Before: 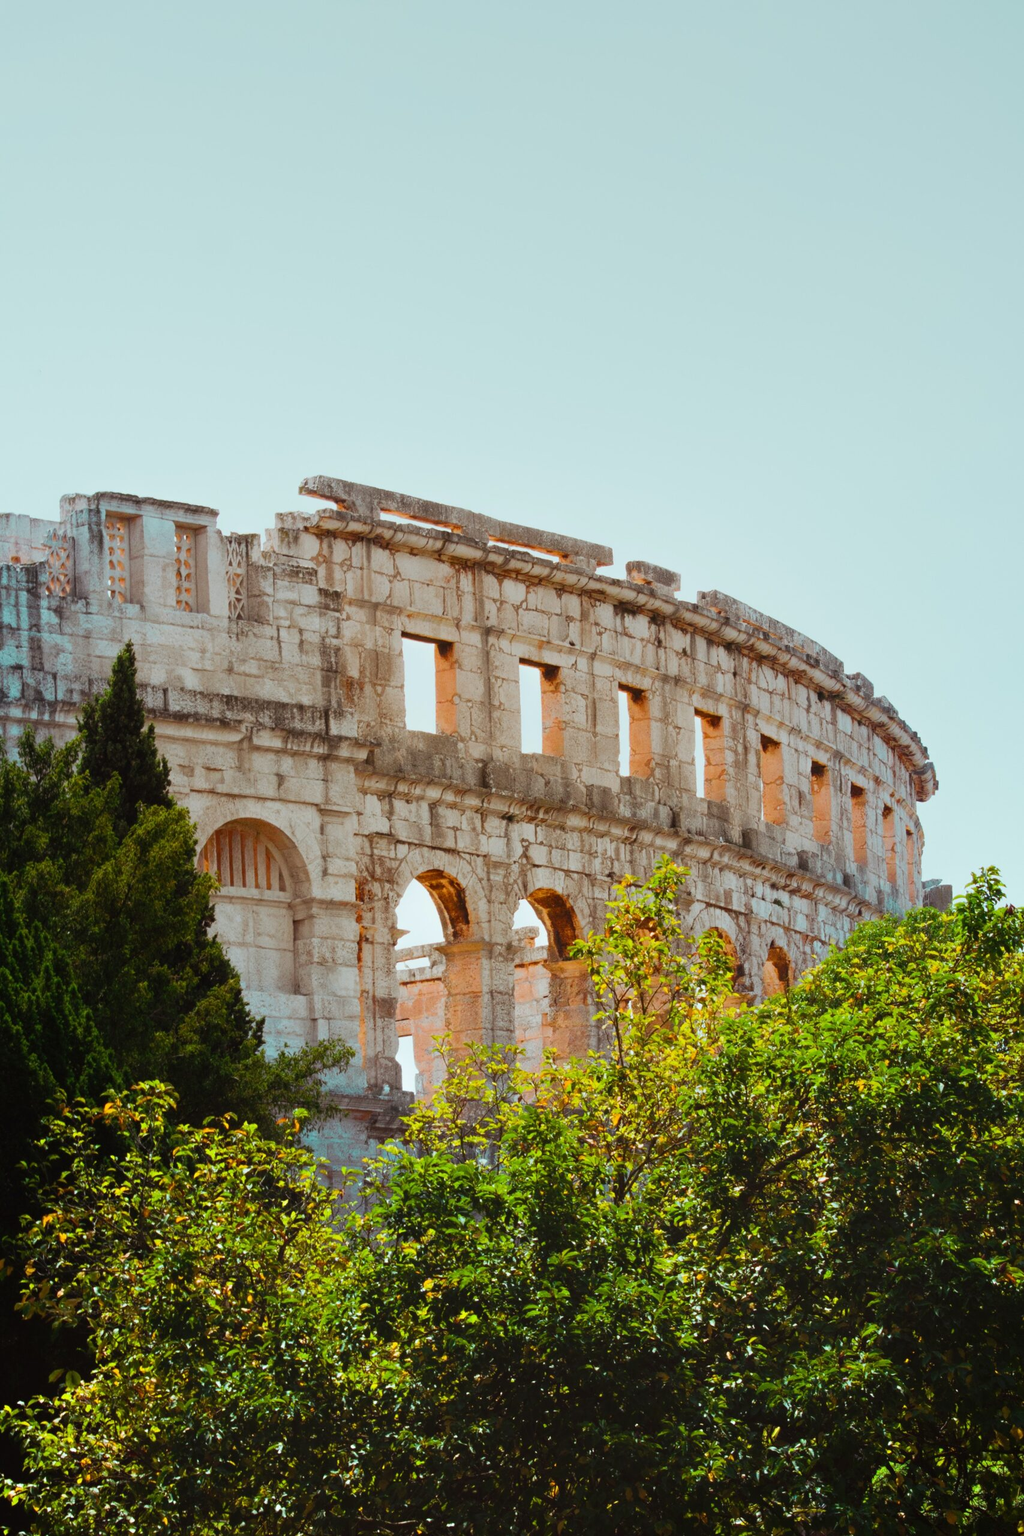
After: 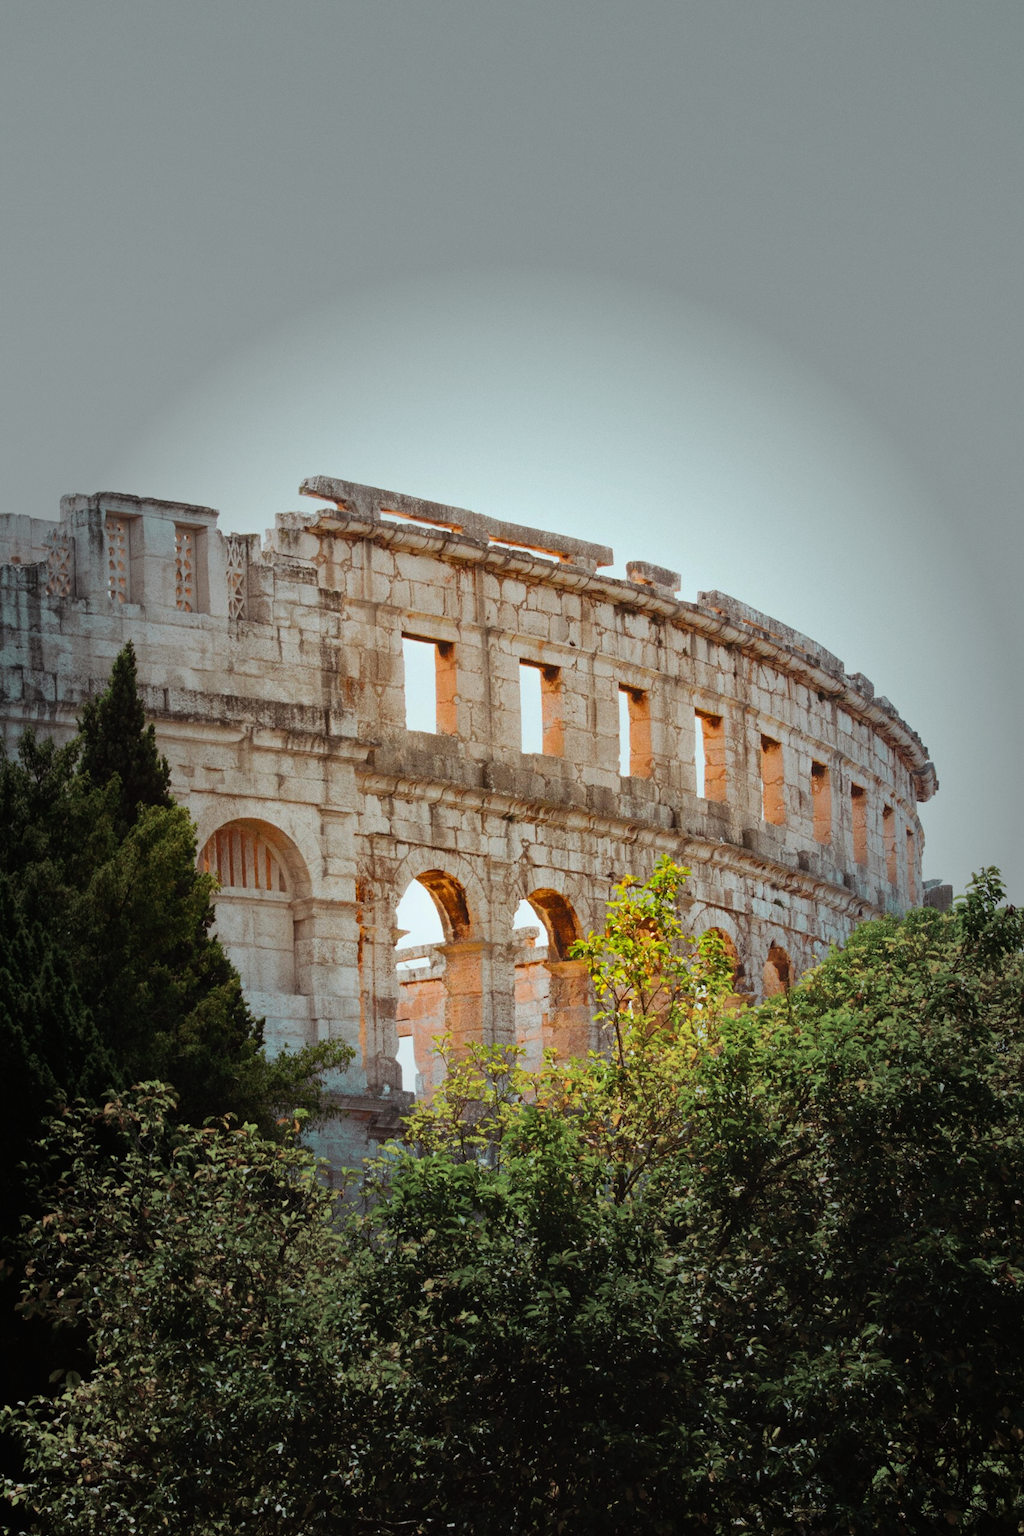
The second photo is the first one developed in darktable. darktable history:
vignetting: fall-off start 31.28%, fall-off radius 34.64%, brightness -0.575
grain: coarseness 0.09 ISO
tone equalizer: on, module defaults
